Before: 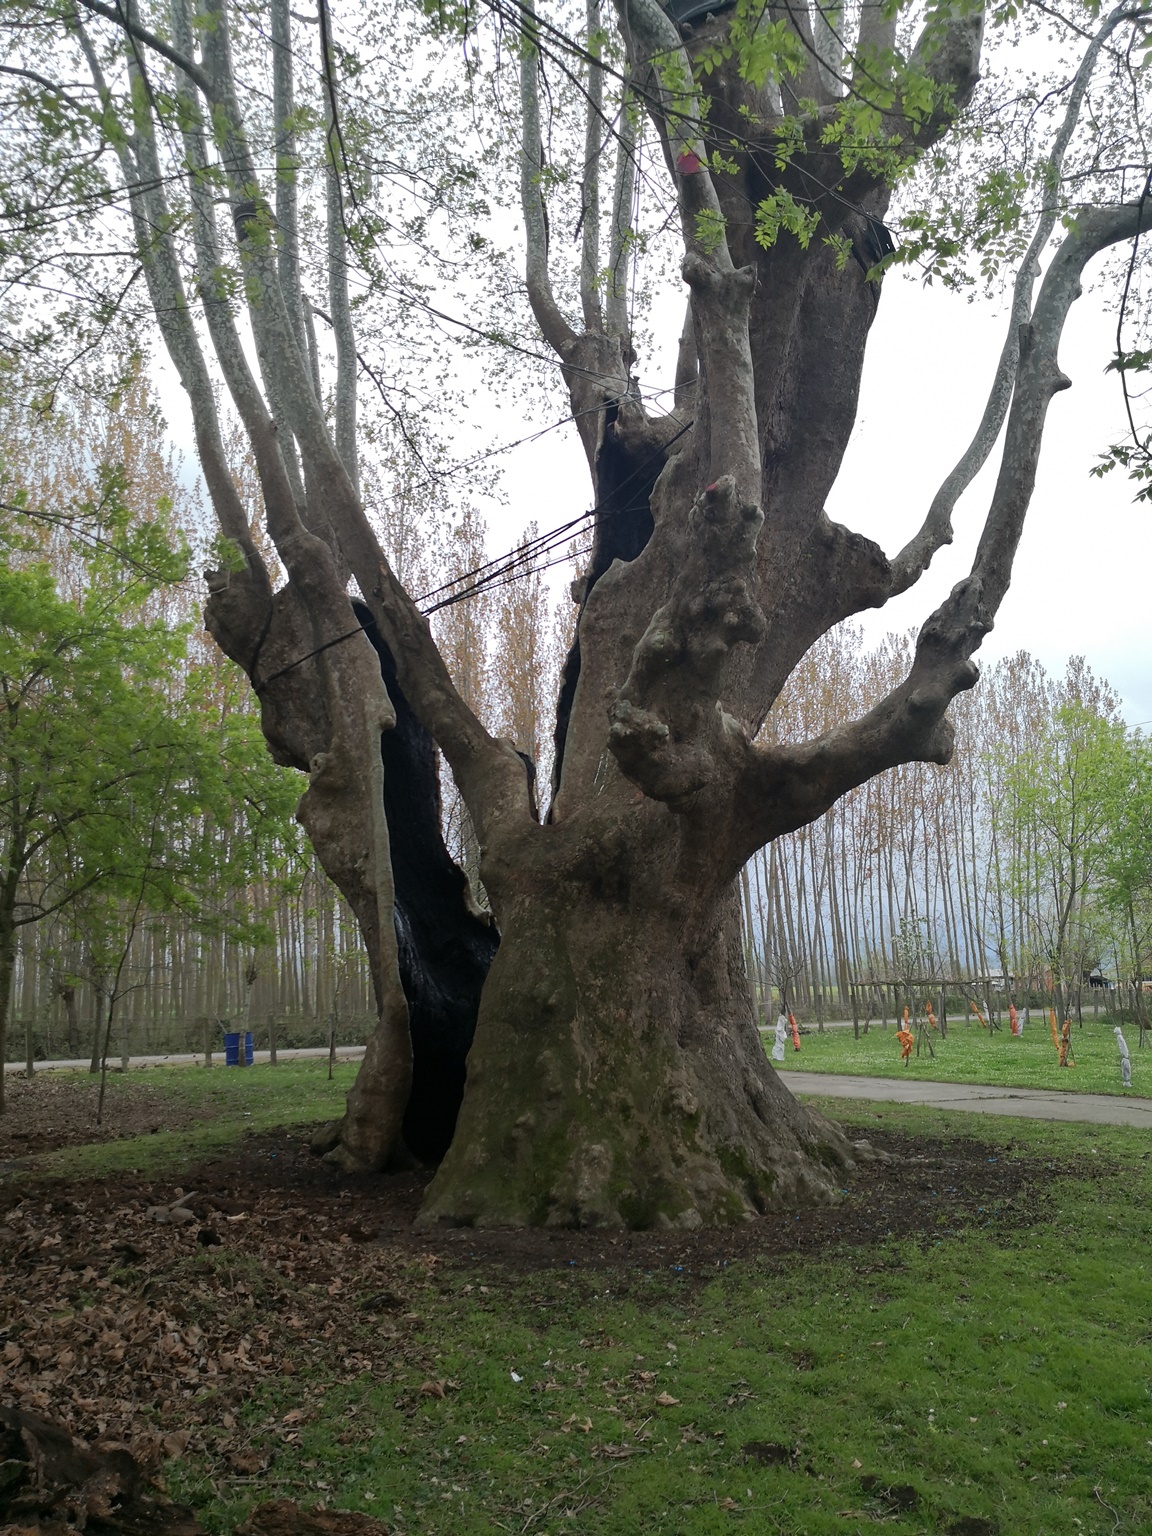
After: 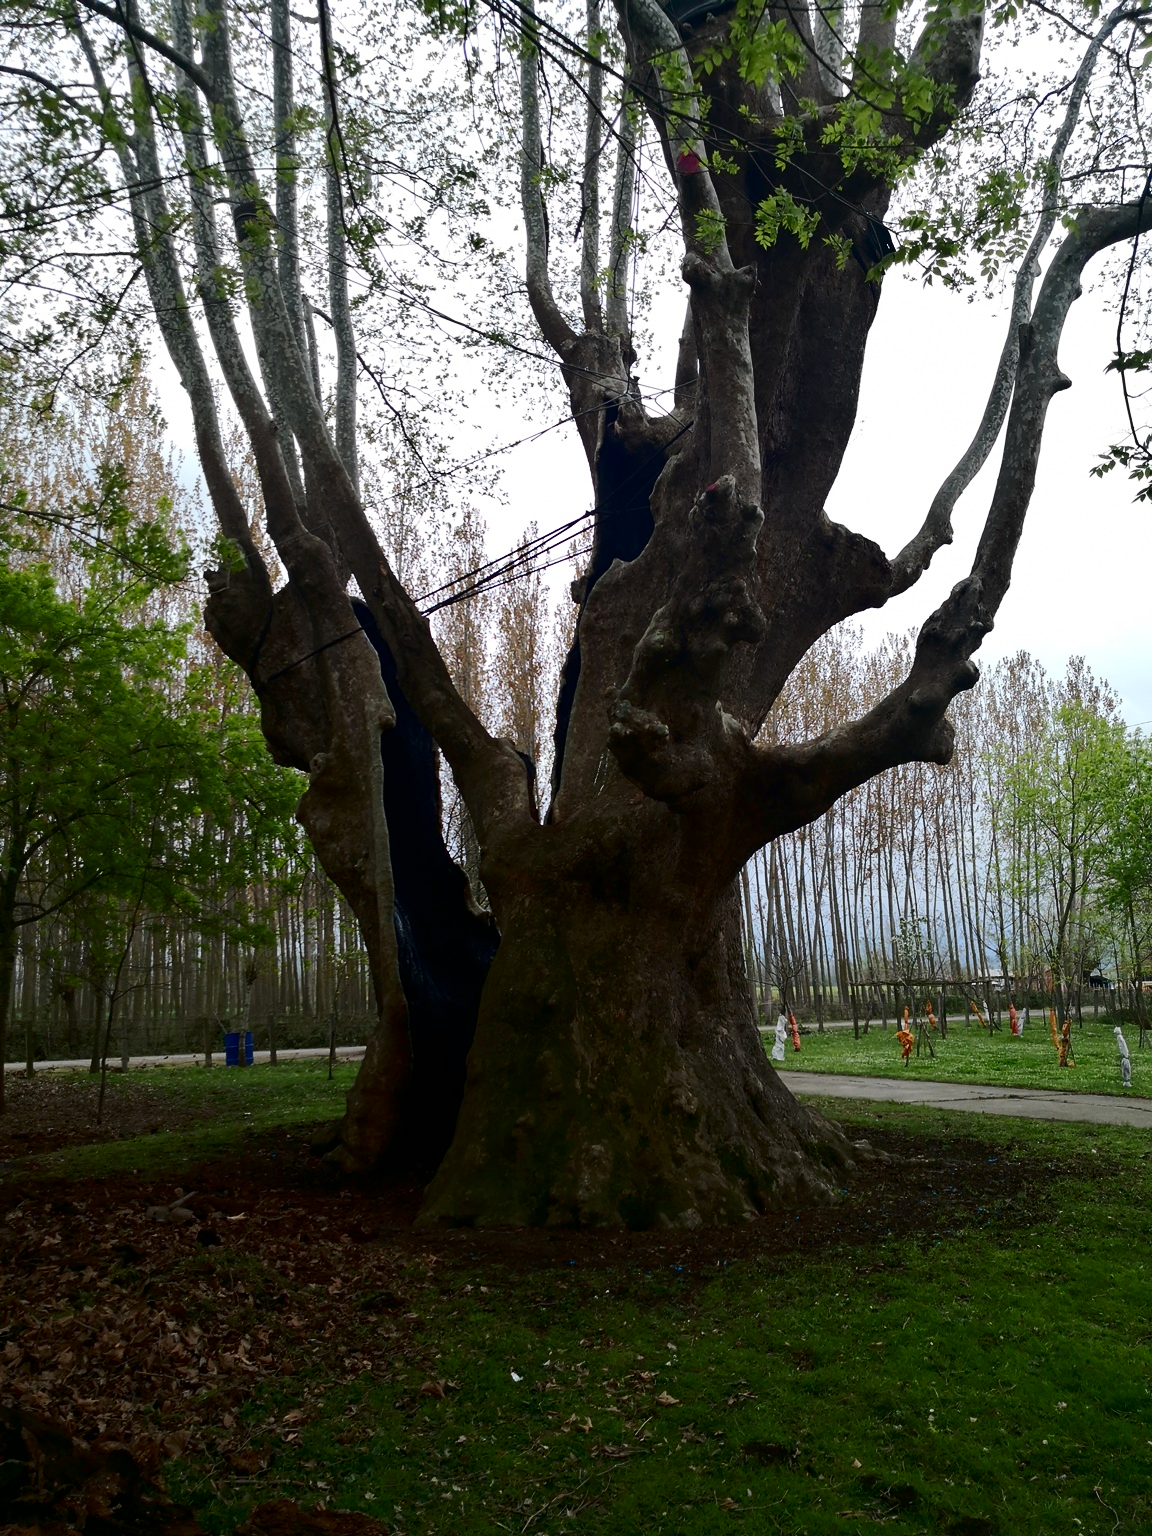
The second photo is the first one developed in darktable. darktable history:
contrast brightness saturation: contrast 0.239, brightness -0.237, saturation 0.145
